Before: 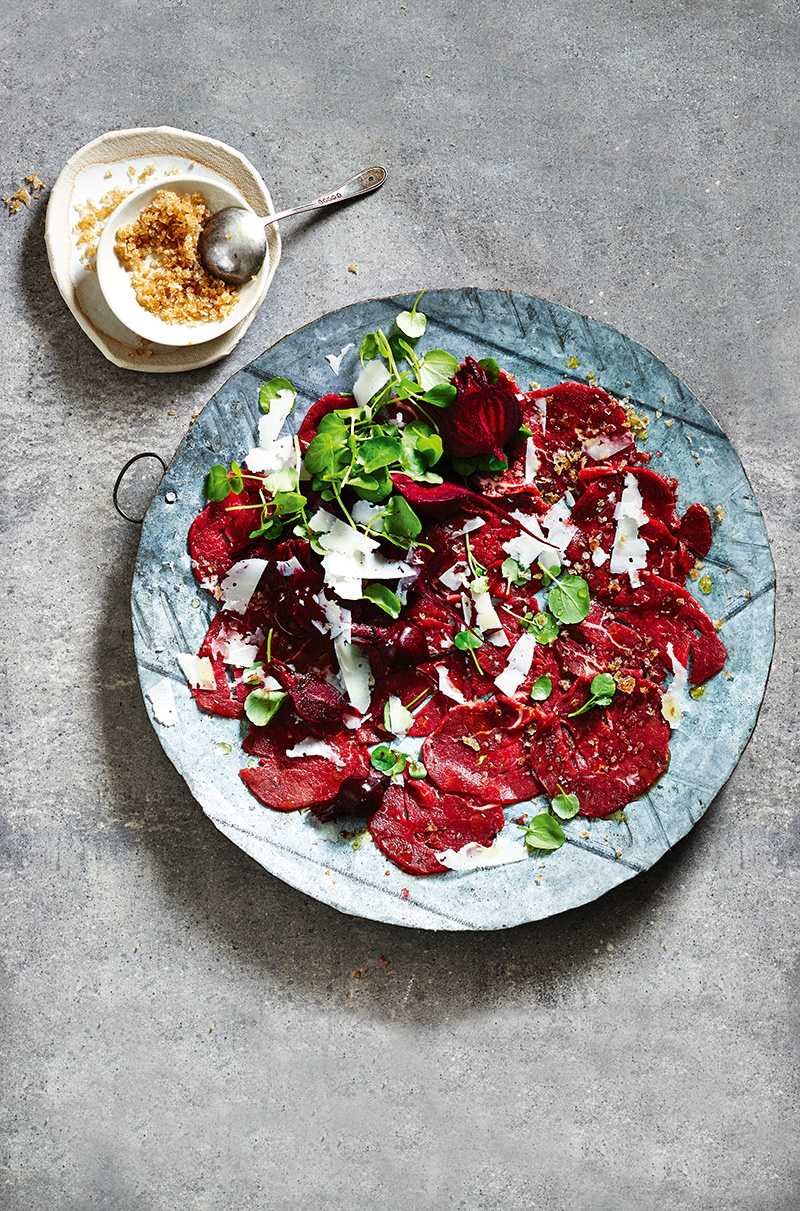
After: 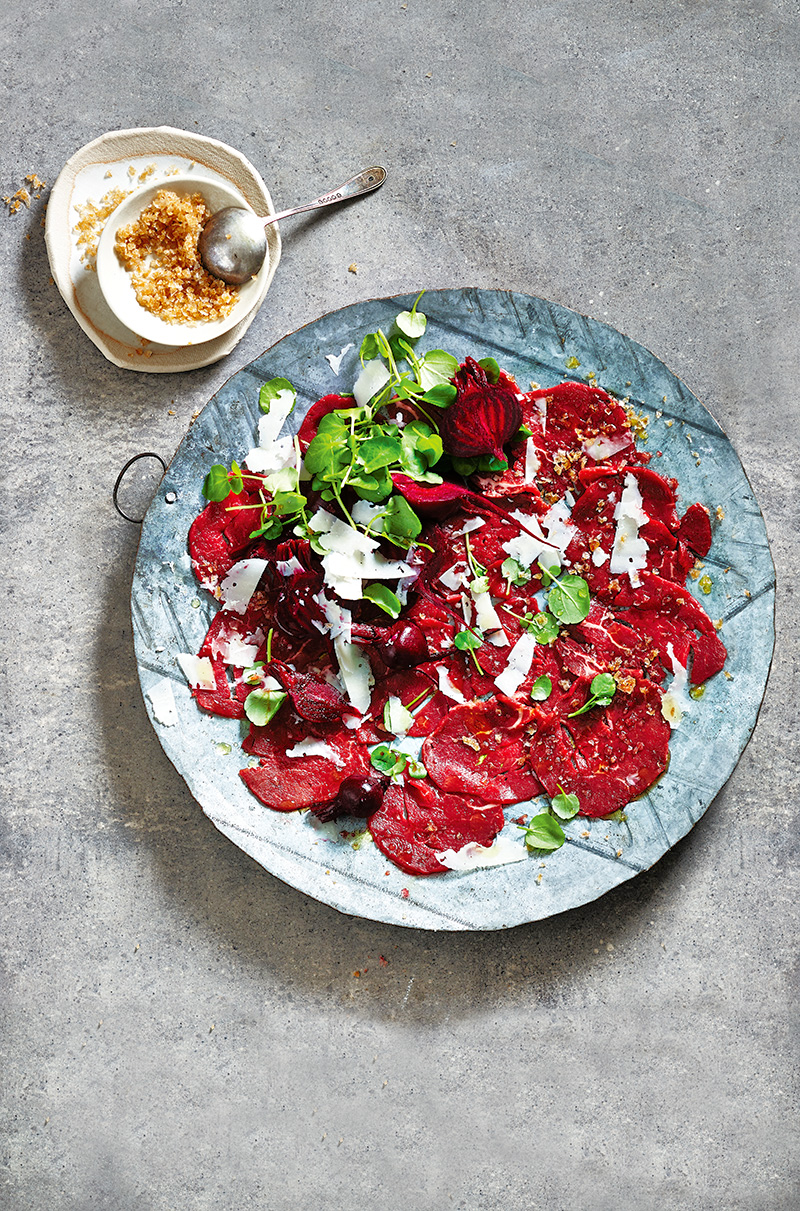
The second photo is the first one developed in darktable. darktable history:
tone equalizer: -7 EV 0.15 EV, -6 EV 0.591 EV, -5 EV 1.15 EV, -4 EV 1.34 EV, -3 EV 1.14 EV, -2 EV 0.6 EV, -1 EV 0.159 EV
